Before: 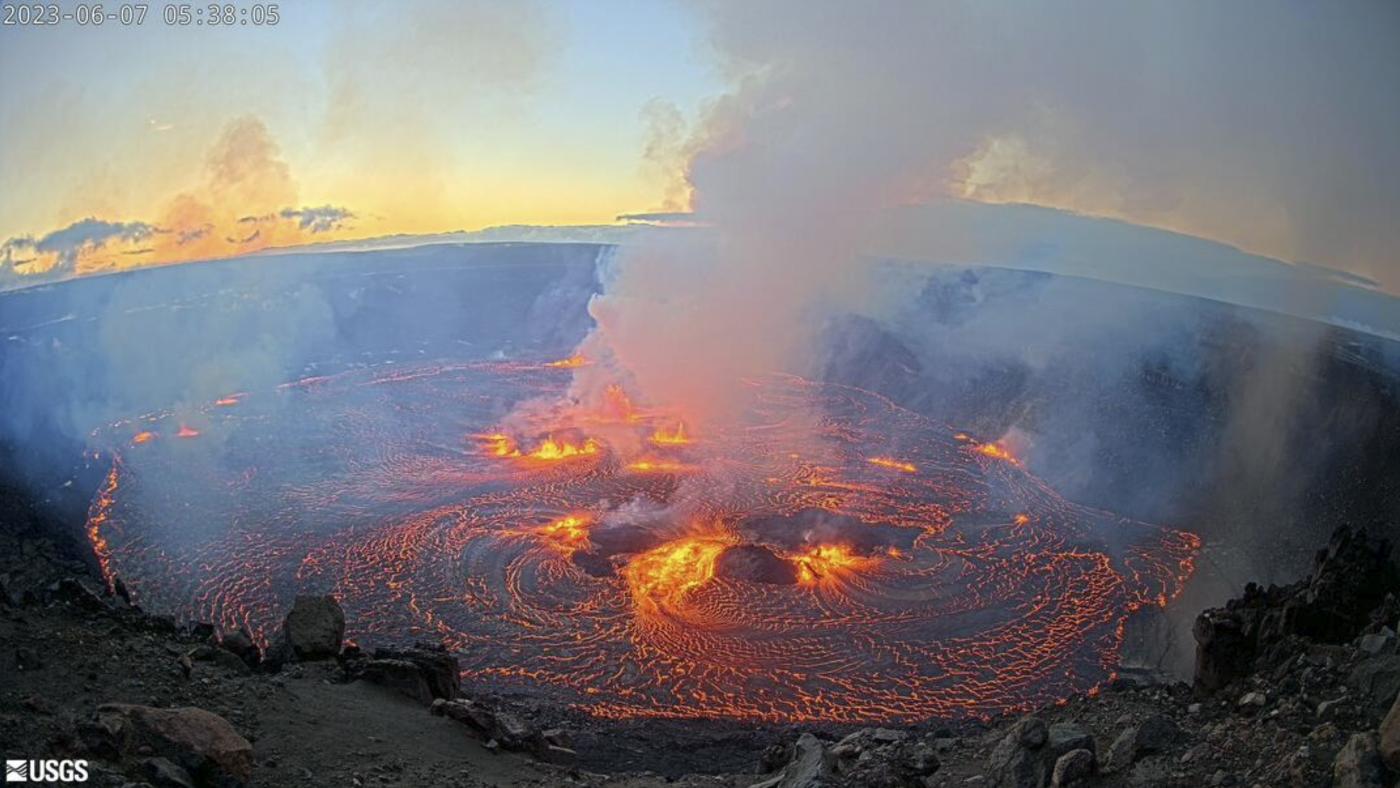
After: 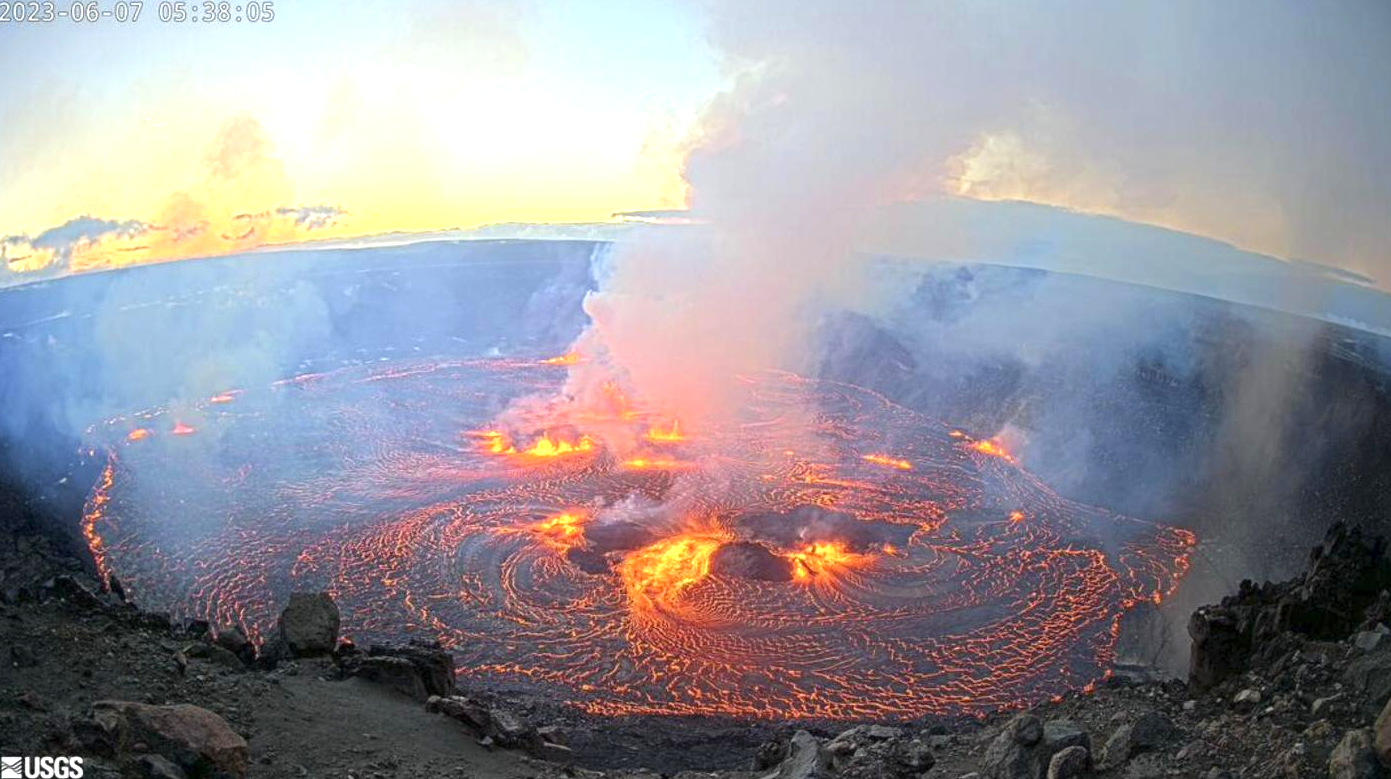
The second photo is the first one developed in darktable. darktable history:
exposure: exposure 0.808 EV, compensate highlight preservation false
crop: left 0.42%, top 0.493%, right 0.169%, bottom 0.536%
